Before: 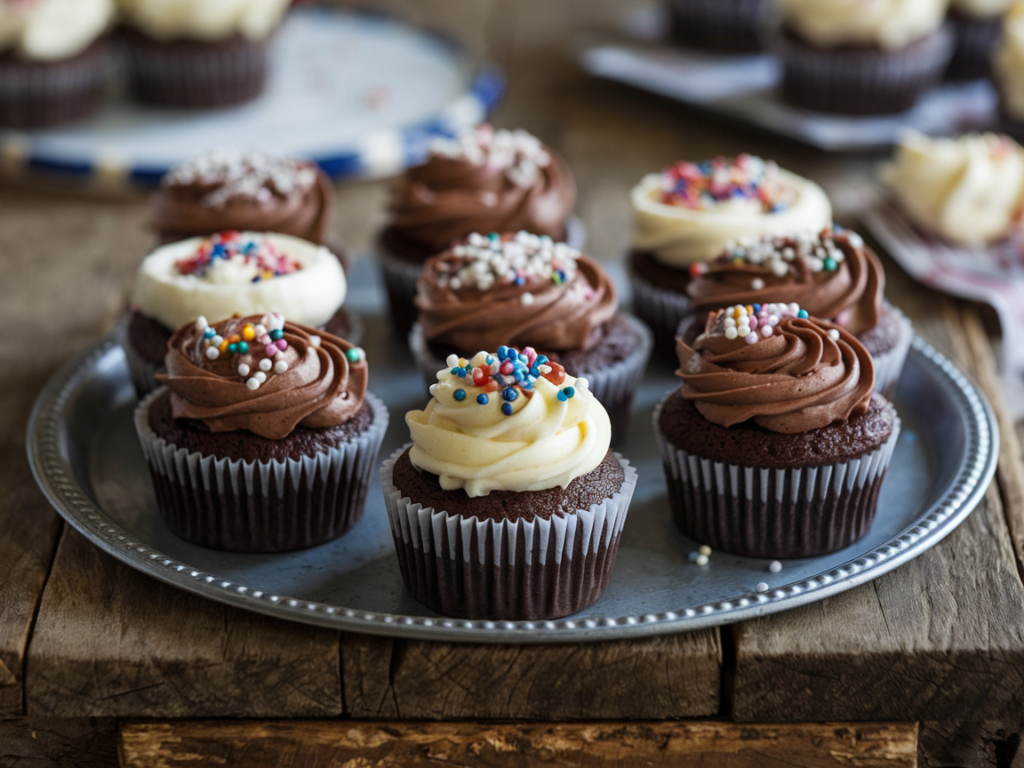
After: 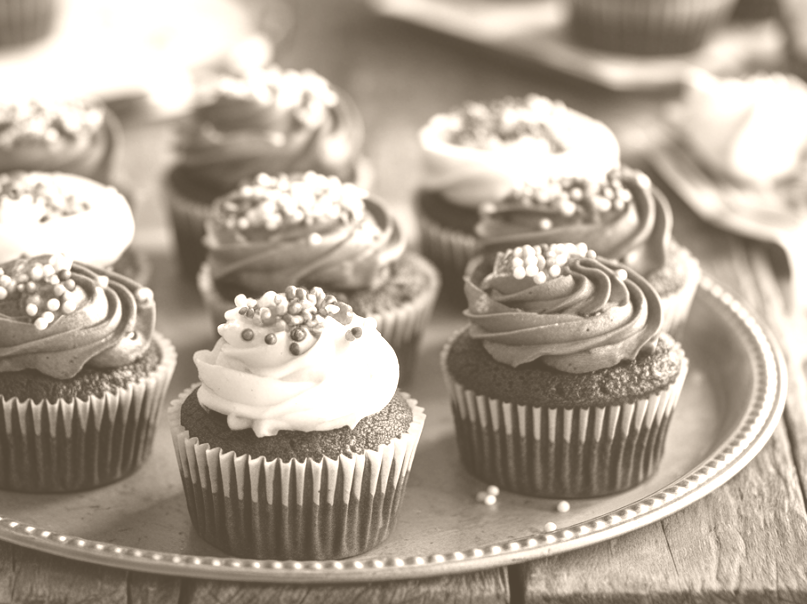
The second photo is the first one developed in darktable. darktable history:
crop and rotate: left 20.74%, top 7.912%, right 0.375%, bottom 13.378%
colorize: hue 34.49°, saturation 35.33%, source mix 100%, version 1
